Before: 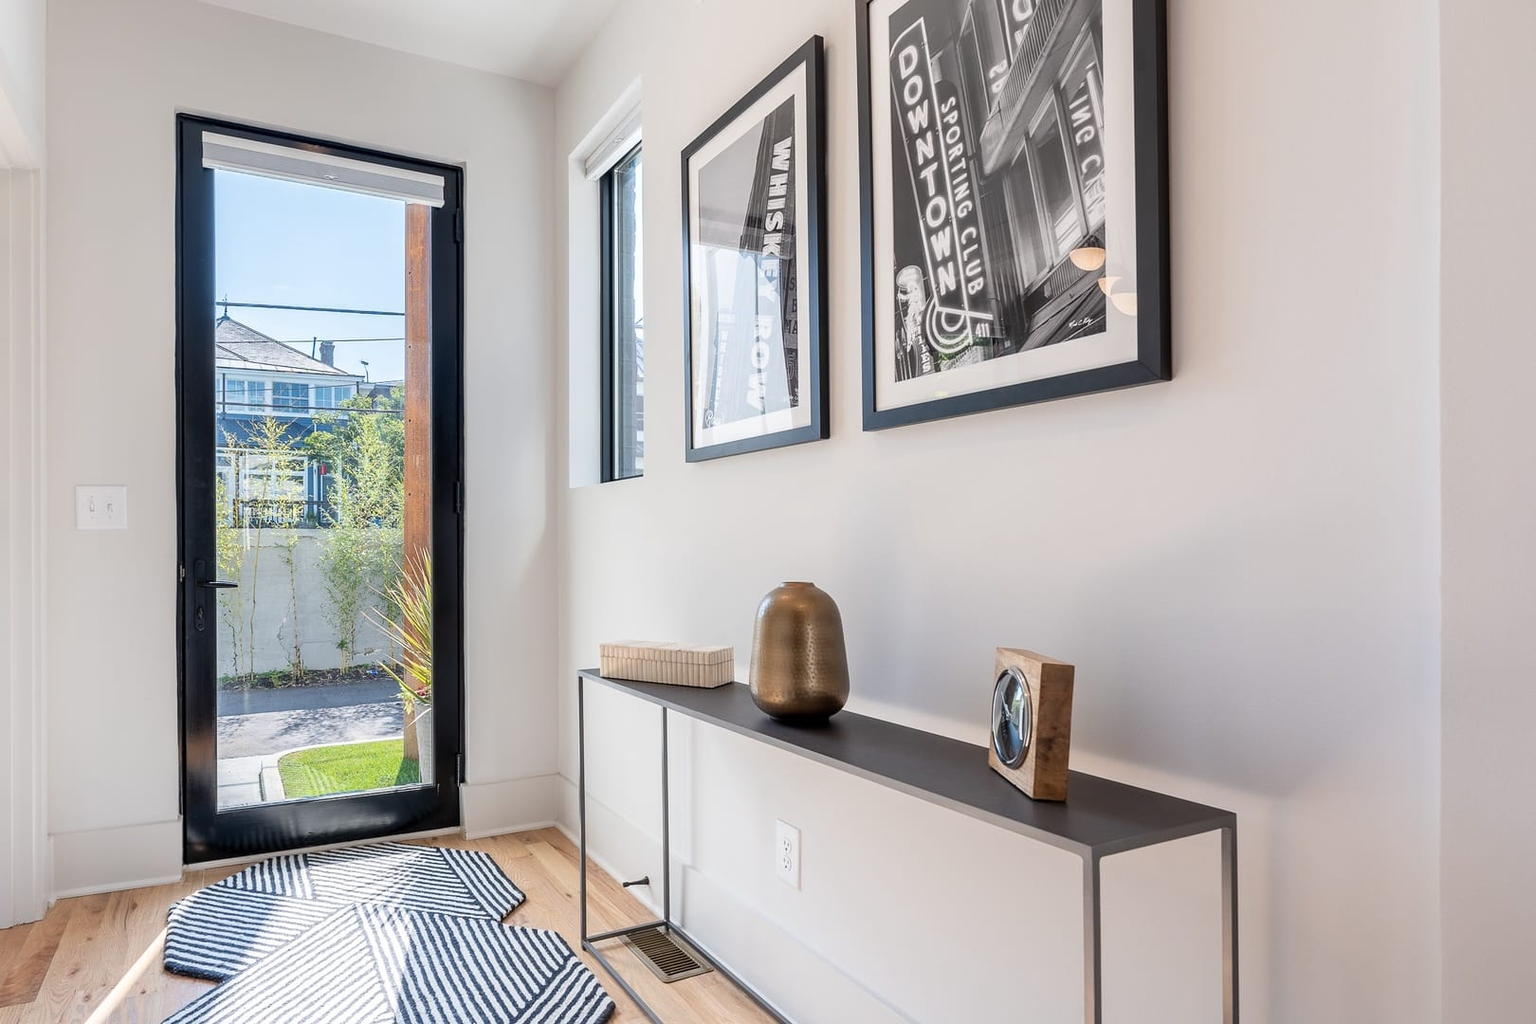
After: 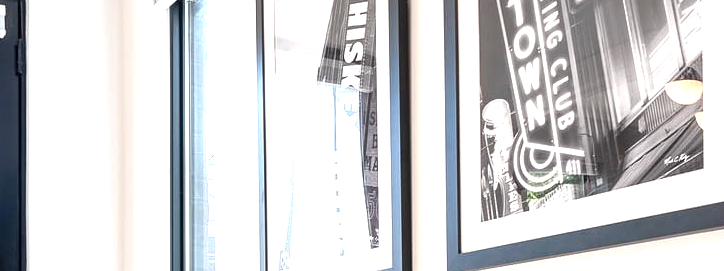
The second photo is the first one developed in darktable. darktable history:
crop: left 28.64%, top 16.832%, right 26.637%, bottom 58.055%
exposure: black level correction 0, exposure 1.1 EV, compensate exposure bias true, compensate highlight preservation false
